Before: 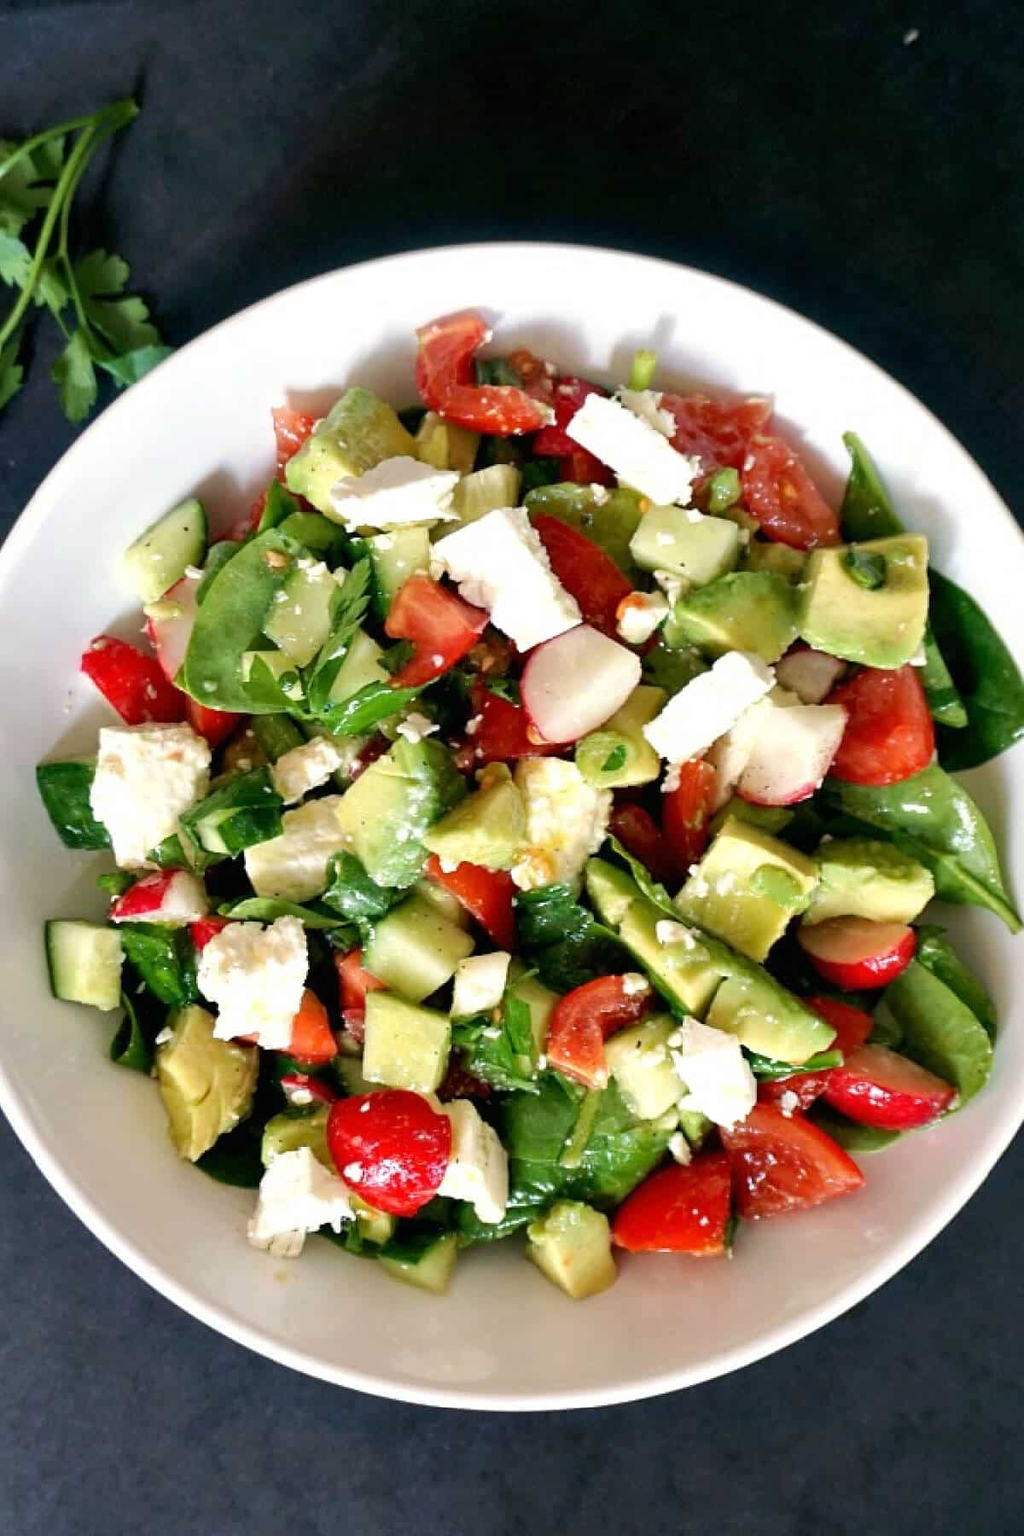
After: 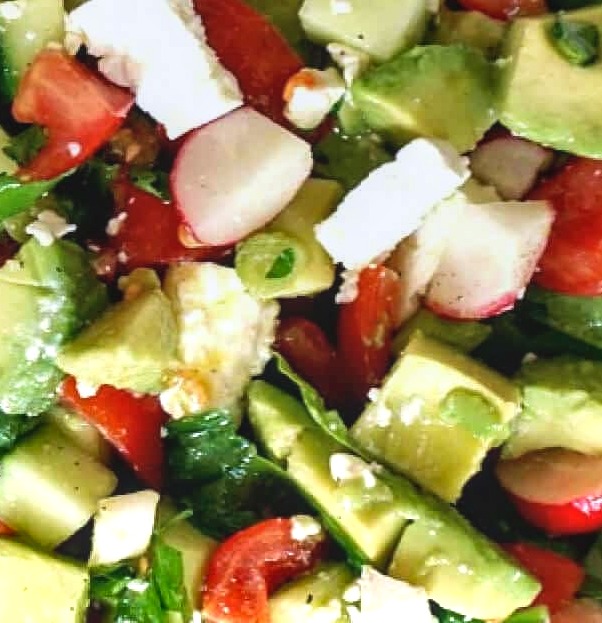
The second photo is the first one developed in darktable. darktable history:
exposure: black level correction -0.002, exposure 0.54 EV, compensate highlight preservation false
white balance: red 0.983, blue 1.036
velvia: strength 17%
crop: left 36.607%, top 34.735%, right 13.146%, bottom 30.611%
local contrast: detail 110%
shadows and highlights: white point adjustment 1, soften with gaussian
graduated density: rotation 5.63°, offset 76.9
